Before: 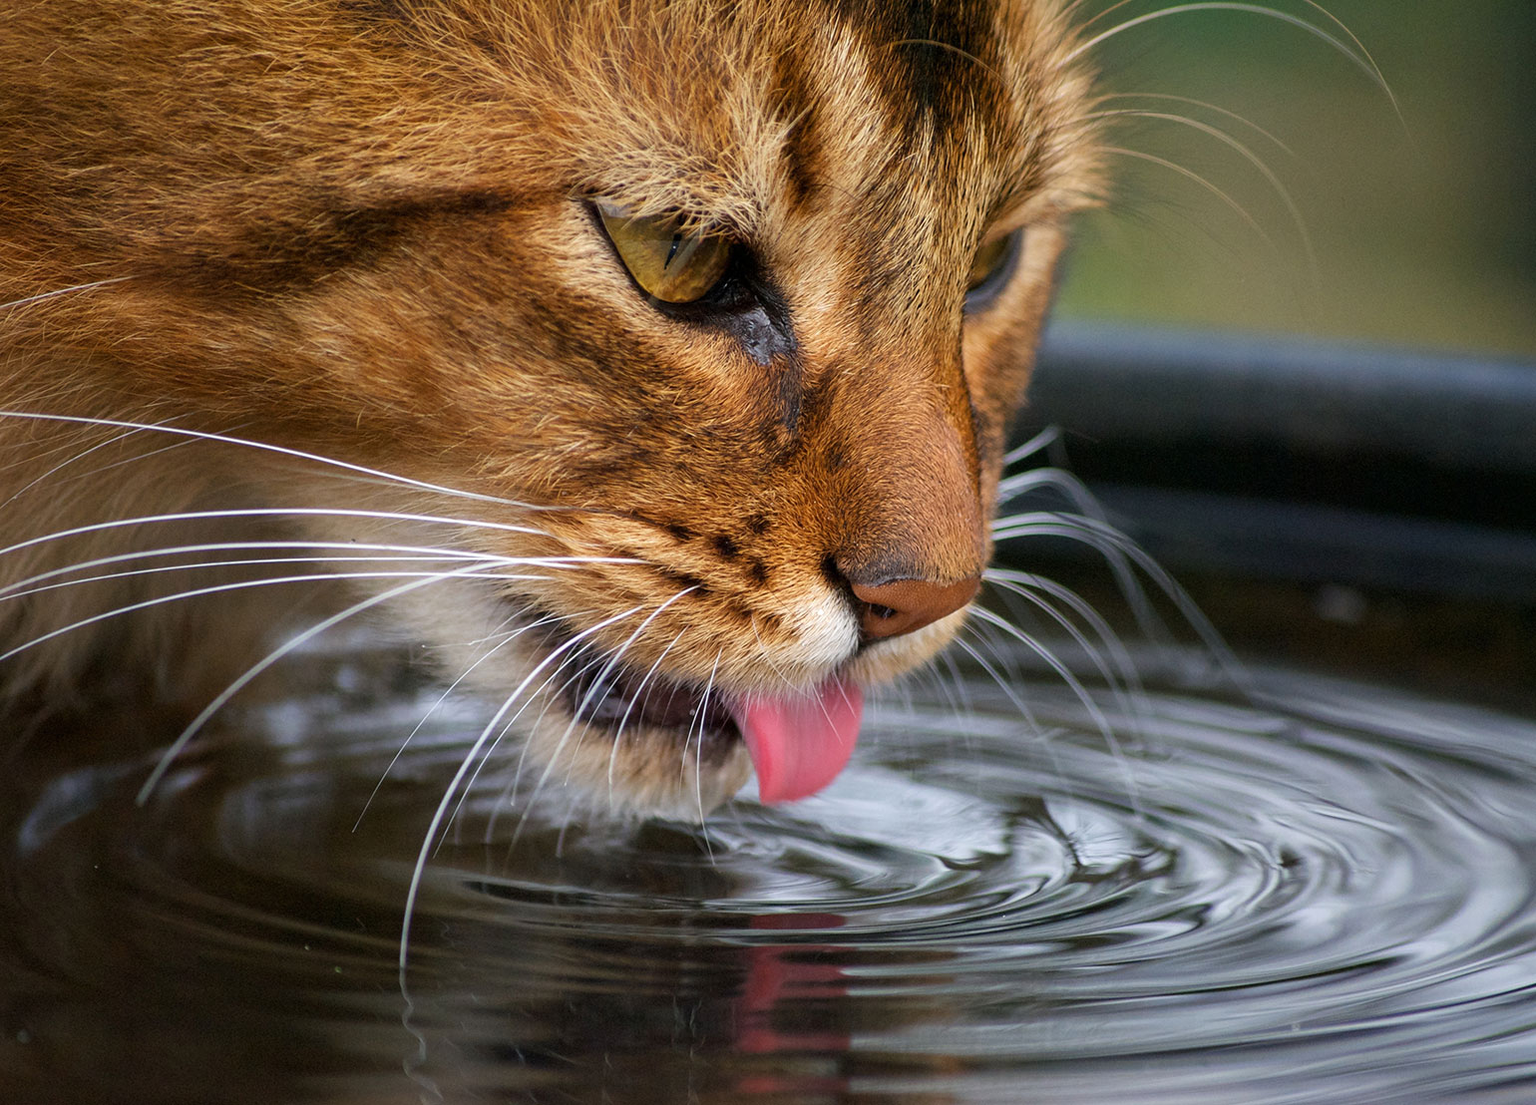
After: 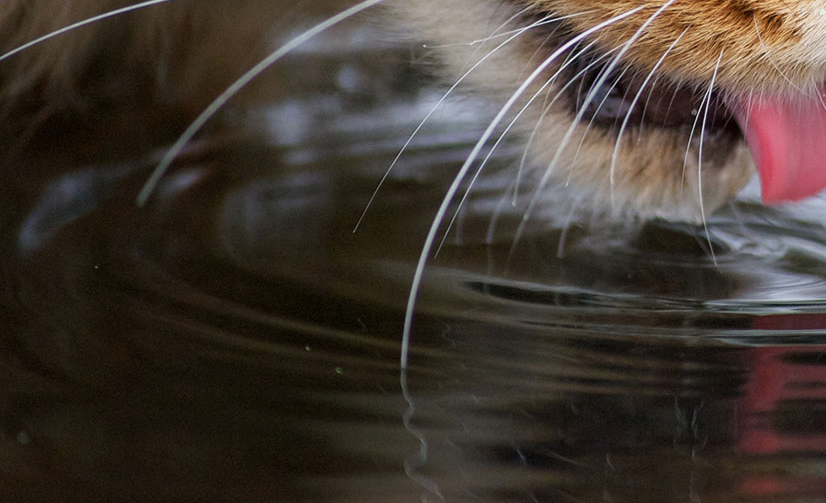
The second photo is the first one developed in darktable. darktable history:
crop and rotate: top 54.35%, right 46.325%, bottom 0.193%
exposure: exposure -0.243 EV, compensate highlight preservation false
